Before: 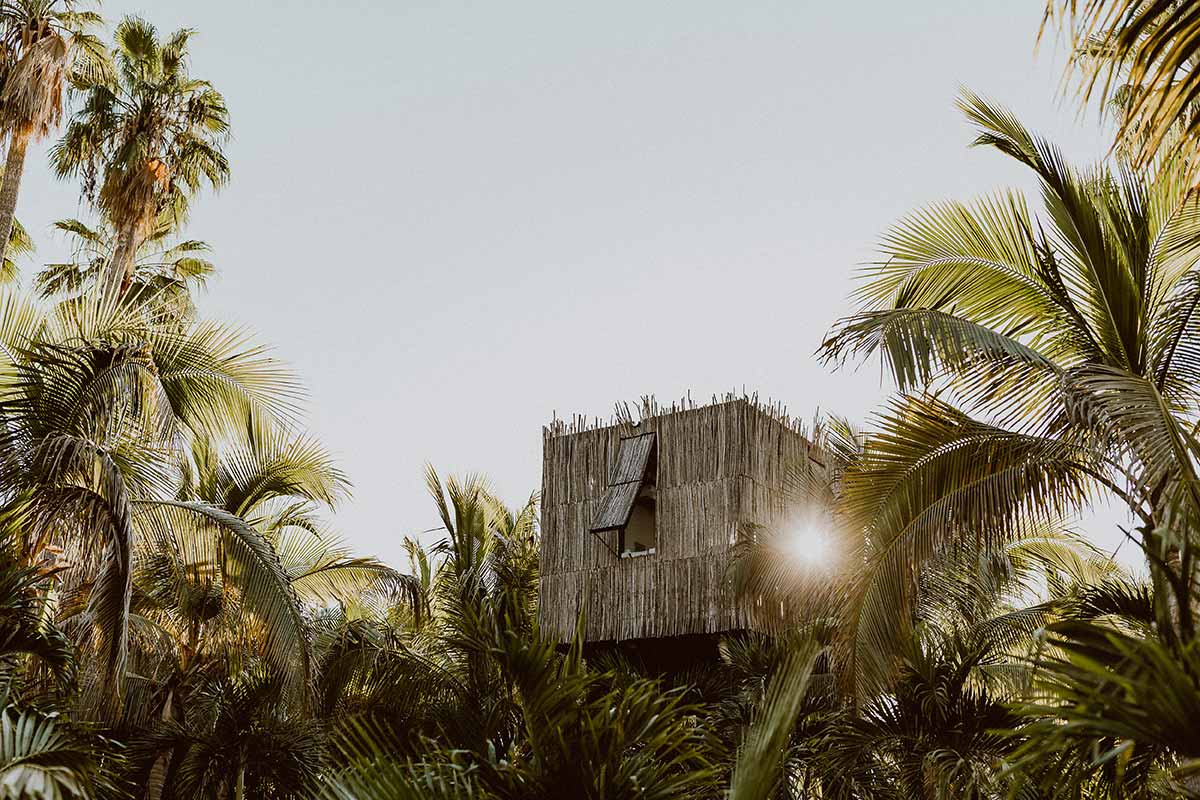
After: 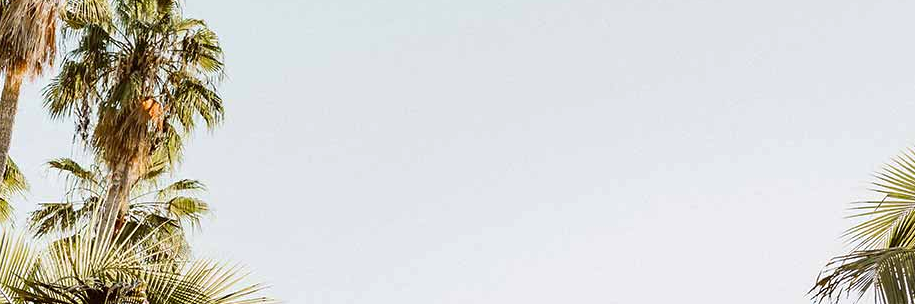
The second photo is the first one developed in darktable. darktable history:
exposure: exposure 0.3 EV, compensate highlight preservation false
crop: left 0.579%, top 7.627%, right 23.167%, bottom 54.275%
